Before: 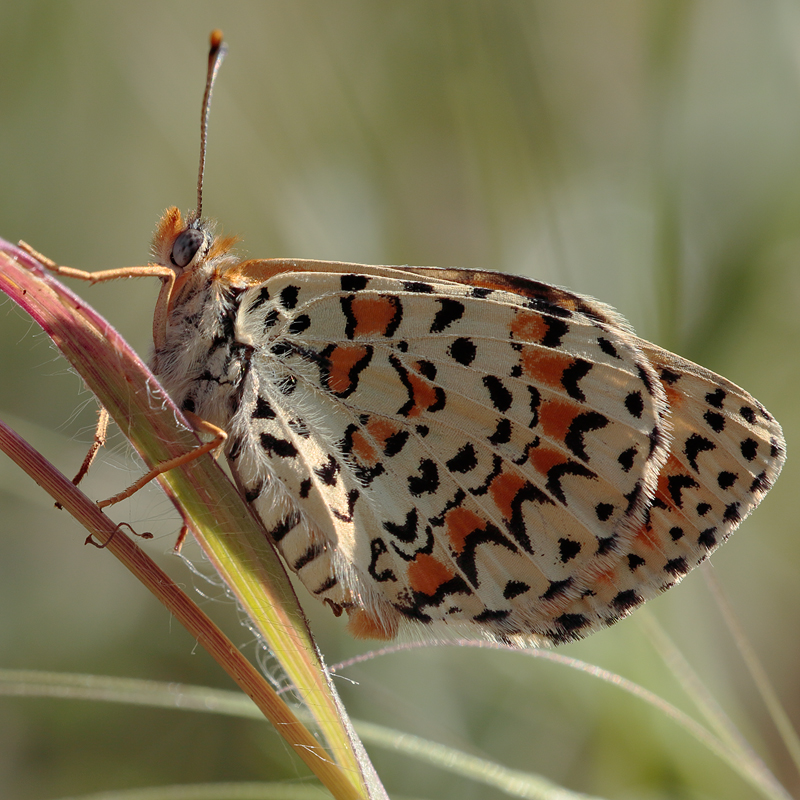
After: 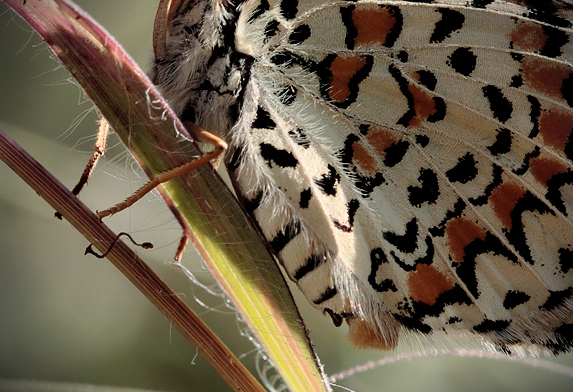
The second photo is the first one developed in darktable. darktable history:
vignetting: fall-off start 88.74%, fall-off radius 43.47%, brightness -0.863, width/height ratio 1.165
crop: top 36.328%, right 28.257%, bottom 14.575%
shadows and highlights: radius 46.16, white point adjustment 6.57, compress 79.38%, soften with gaussian
filmic rgb: black relative exposure -5.07 EV, white relative exposure 3.96 EV, hardness 2.9, contrast 1.396, highlights saturation mix -30.9%
